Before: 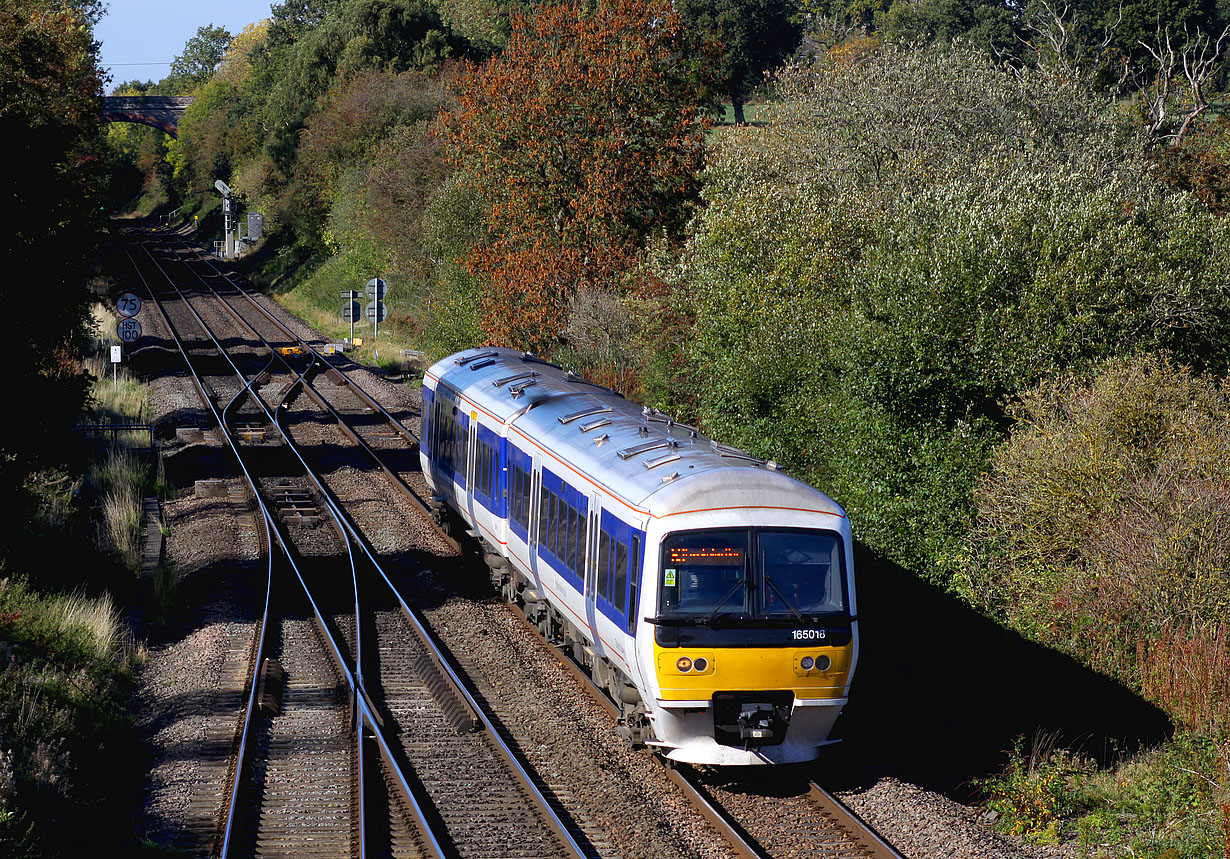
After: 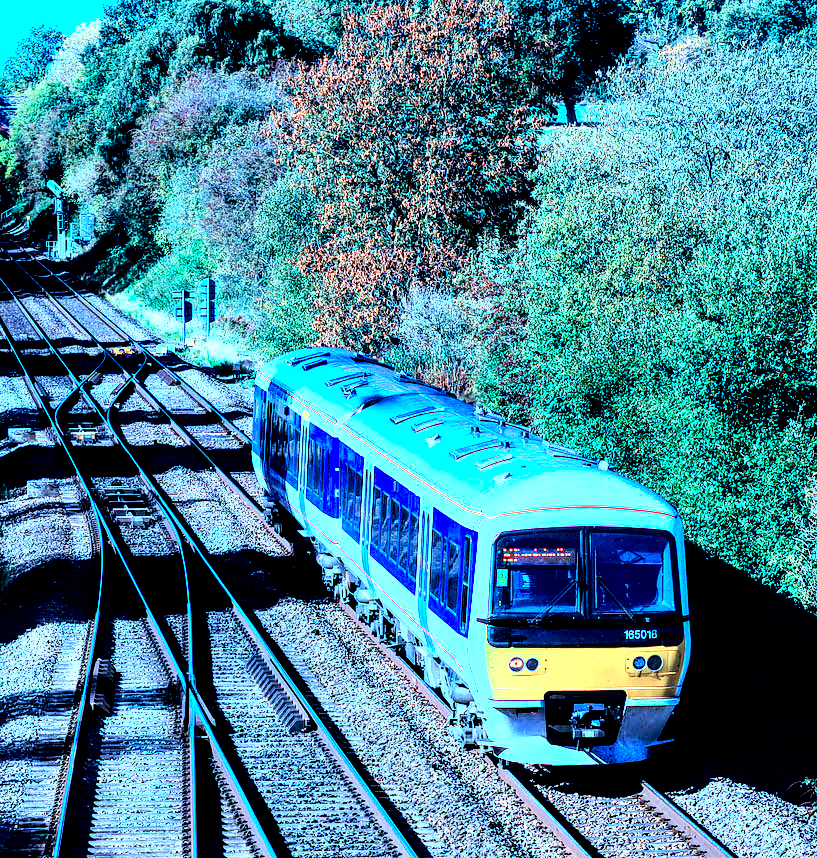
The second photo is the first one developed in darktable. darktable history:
crop and rotate: left 13.727%, right 19.782%
color balance rgb: perceptual saturation grading › global saturation 10.186%
color calibration: gray › normalize channels true, illuminant as shot in camera, x 0.463, y 0.418, temperature 2683.65 K, gamut compression 0.022
base curve: curves: ch0 [(0, 0) (0, 0) (0.002, 0.001) (0.008, 0.003) (0.019, 0.011) (0.037, 0.037) (0.064, 0.11) (0.102, 0.232) (0.152, 0.379) (0.216, 0.524) (0.296, 0.665) (0.394, 0.789) (0.512, 0.881) (0.651, 0.945) (0.813, 0.986) (1, 1)]
local contrast: highlights 81%, shadows 57%, detail 174%, midtone range 0.597
exposure: black level correction 0, exposure 0.701 EV, compensate highlight preservation false
contrast brightness saturation: saturation 0.098
